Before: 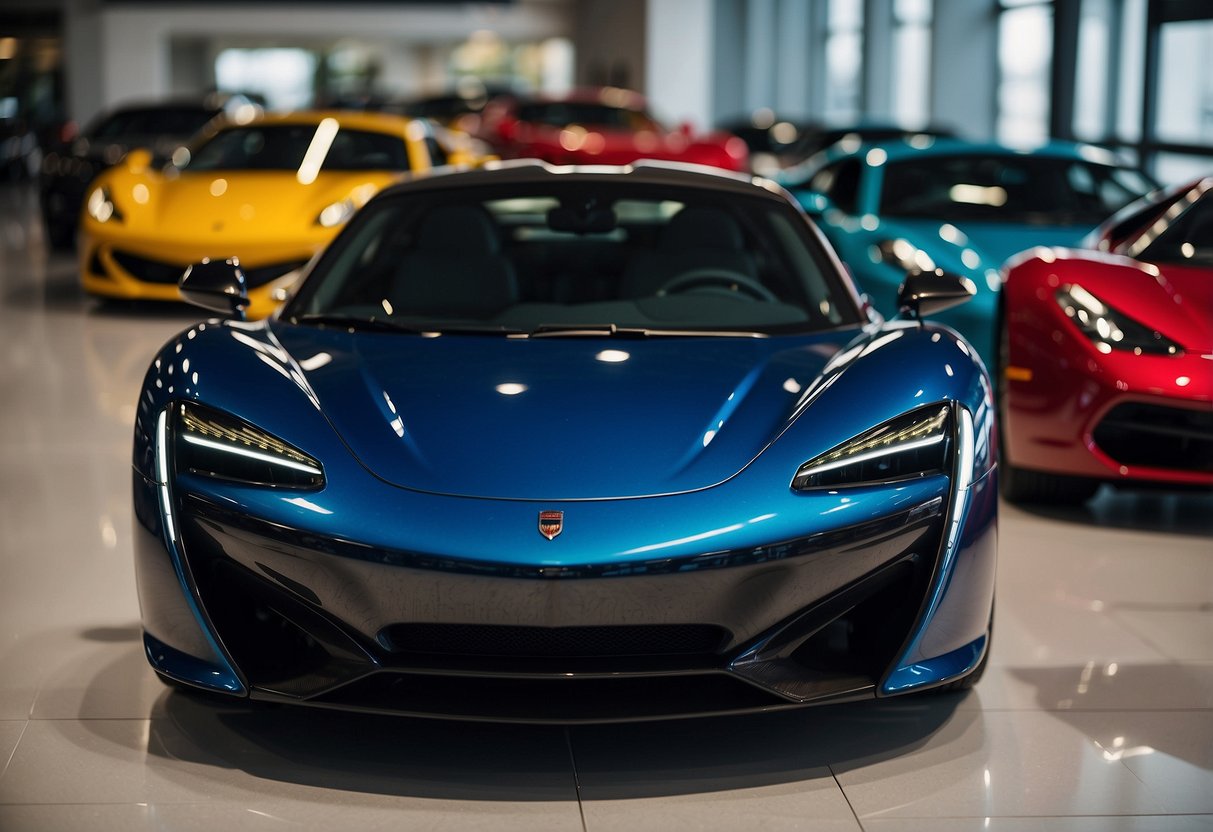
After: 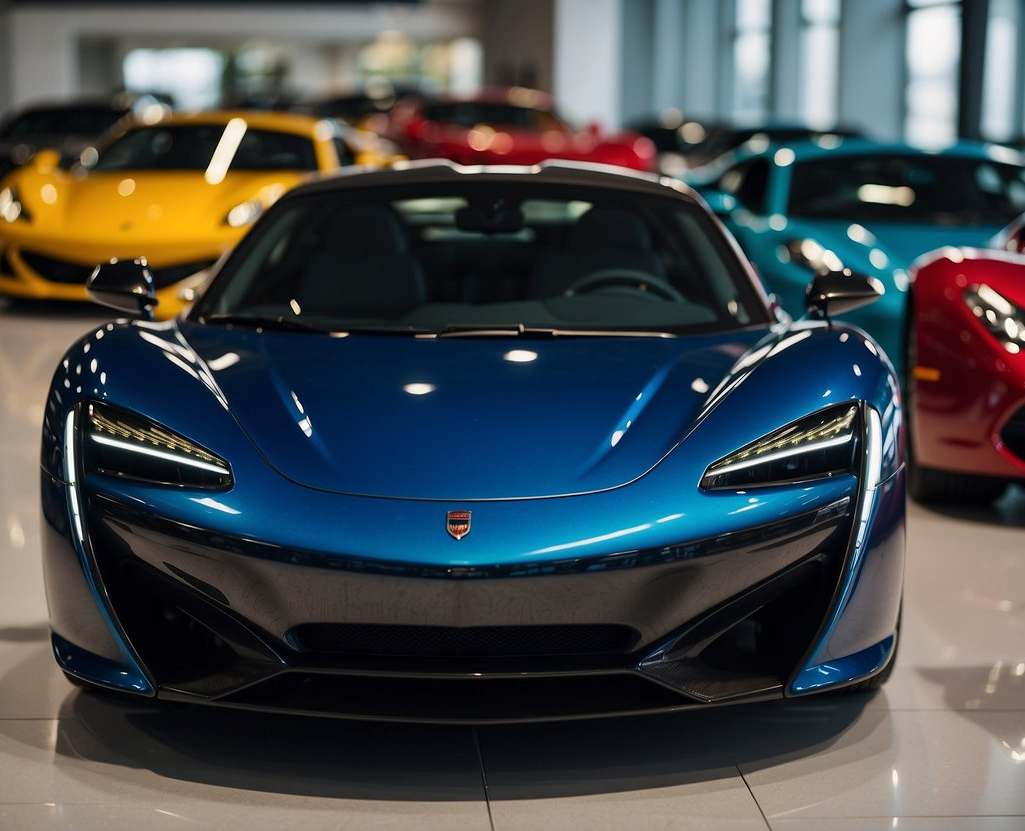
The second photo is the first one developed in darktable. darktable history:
crop: left 7.586%, right 7.852%
